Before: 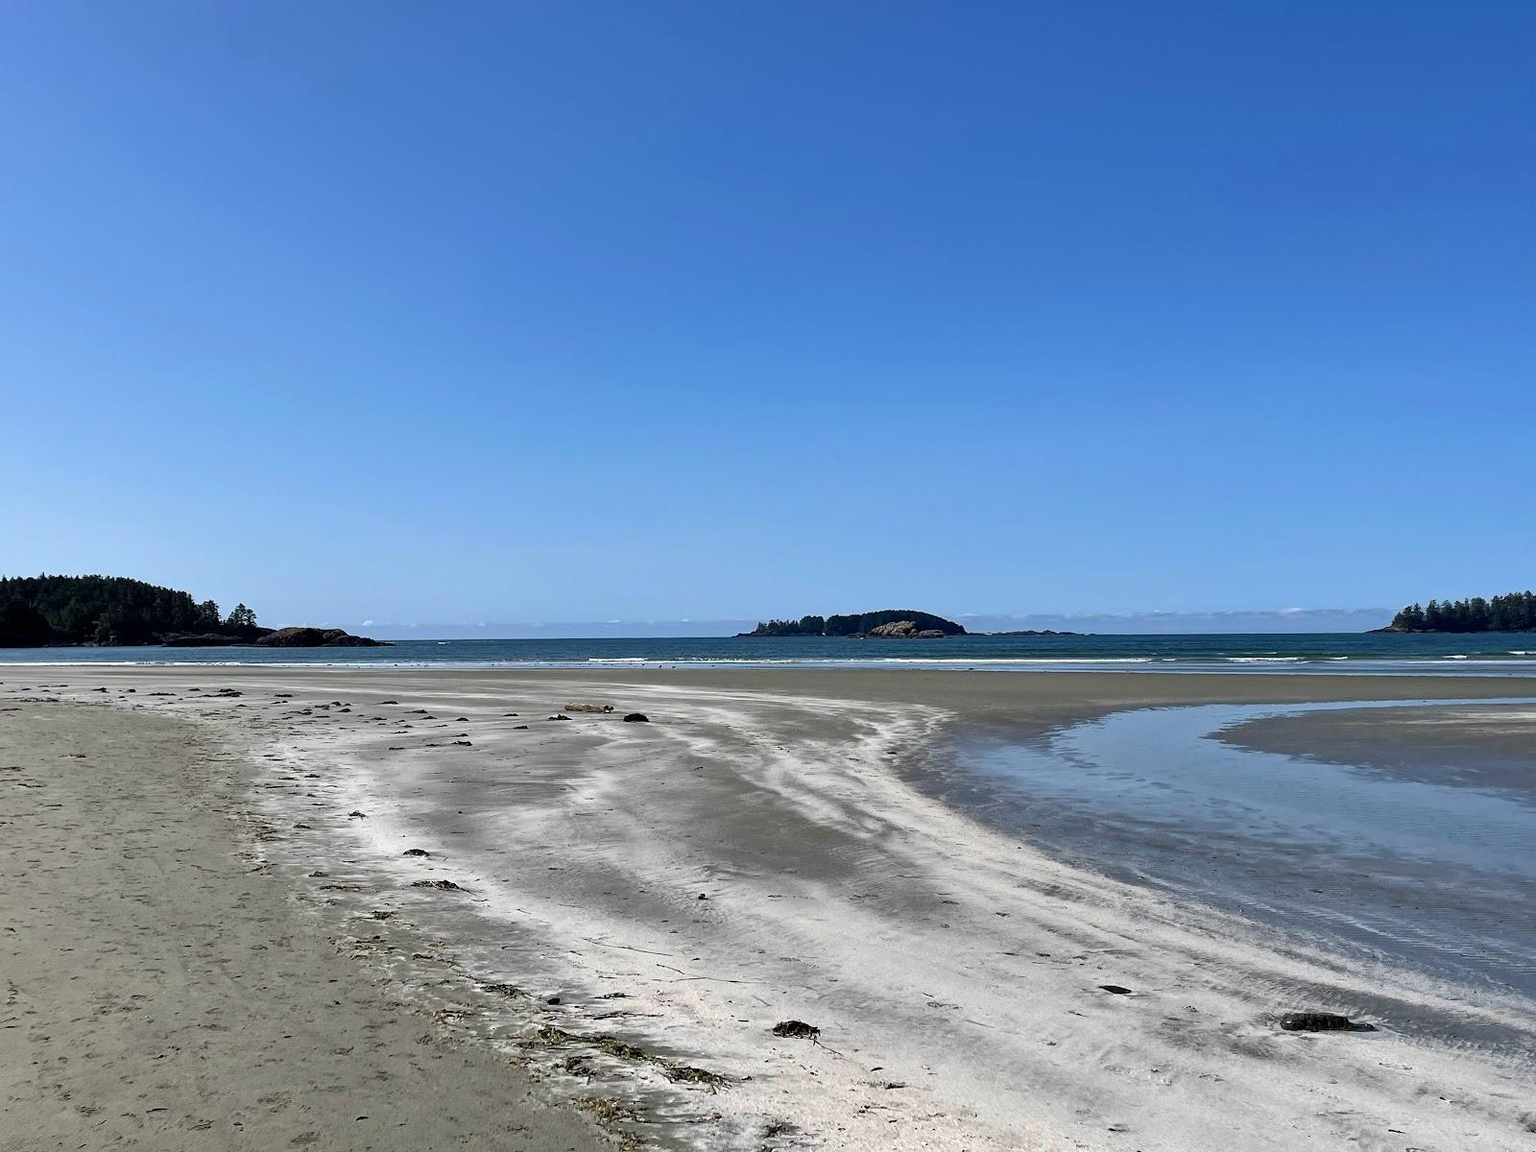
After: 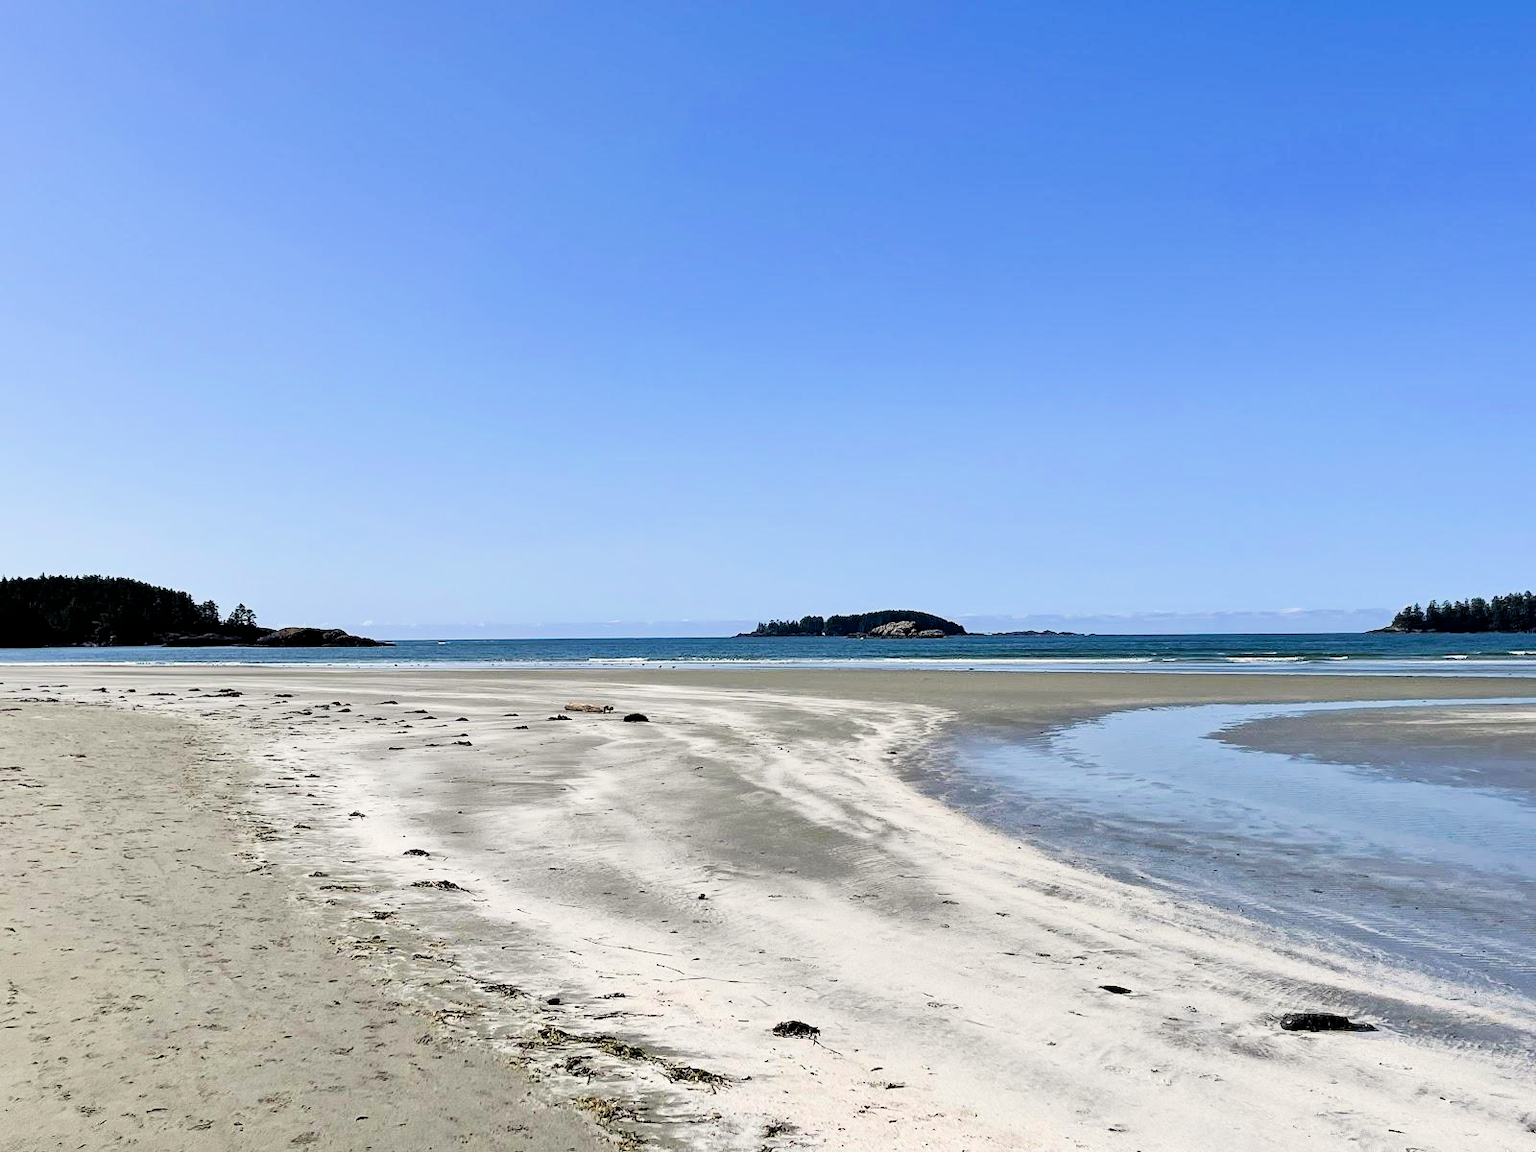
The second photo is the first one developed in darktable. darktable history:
color correction: highlights a* 0.772, highlights b* 2.79, saturation 1.1
filmic rgb: black relative exposure -5.09 EV, white relative exposure 3.99 EV, threshold 2.99 EV, hardness 2.88, contrast 1.298, enable highlight reconstruction true
exposure: black level correction 0, exposure 0.889 EV, compensate highlight preservation false
